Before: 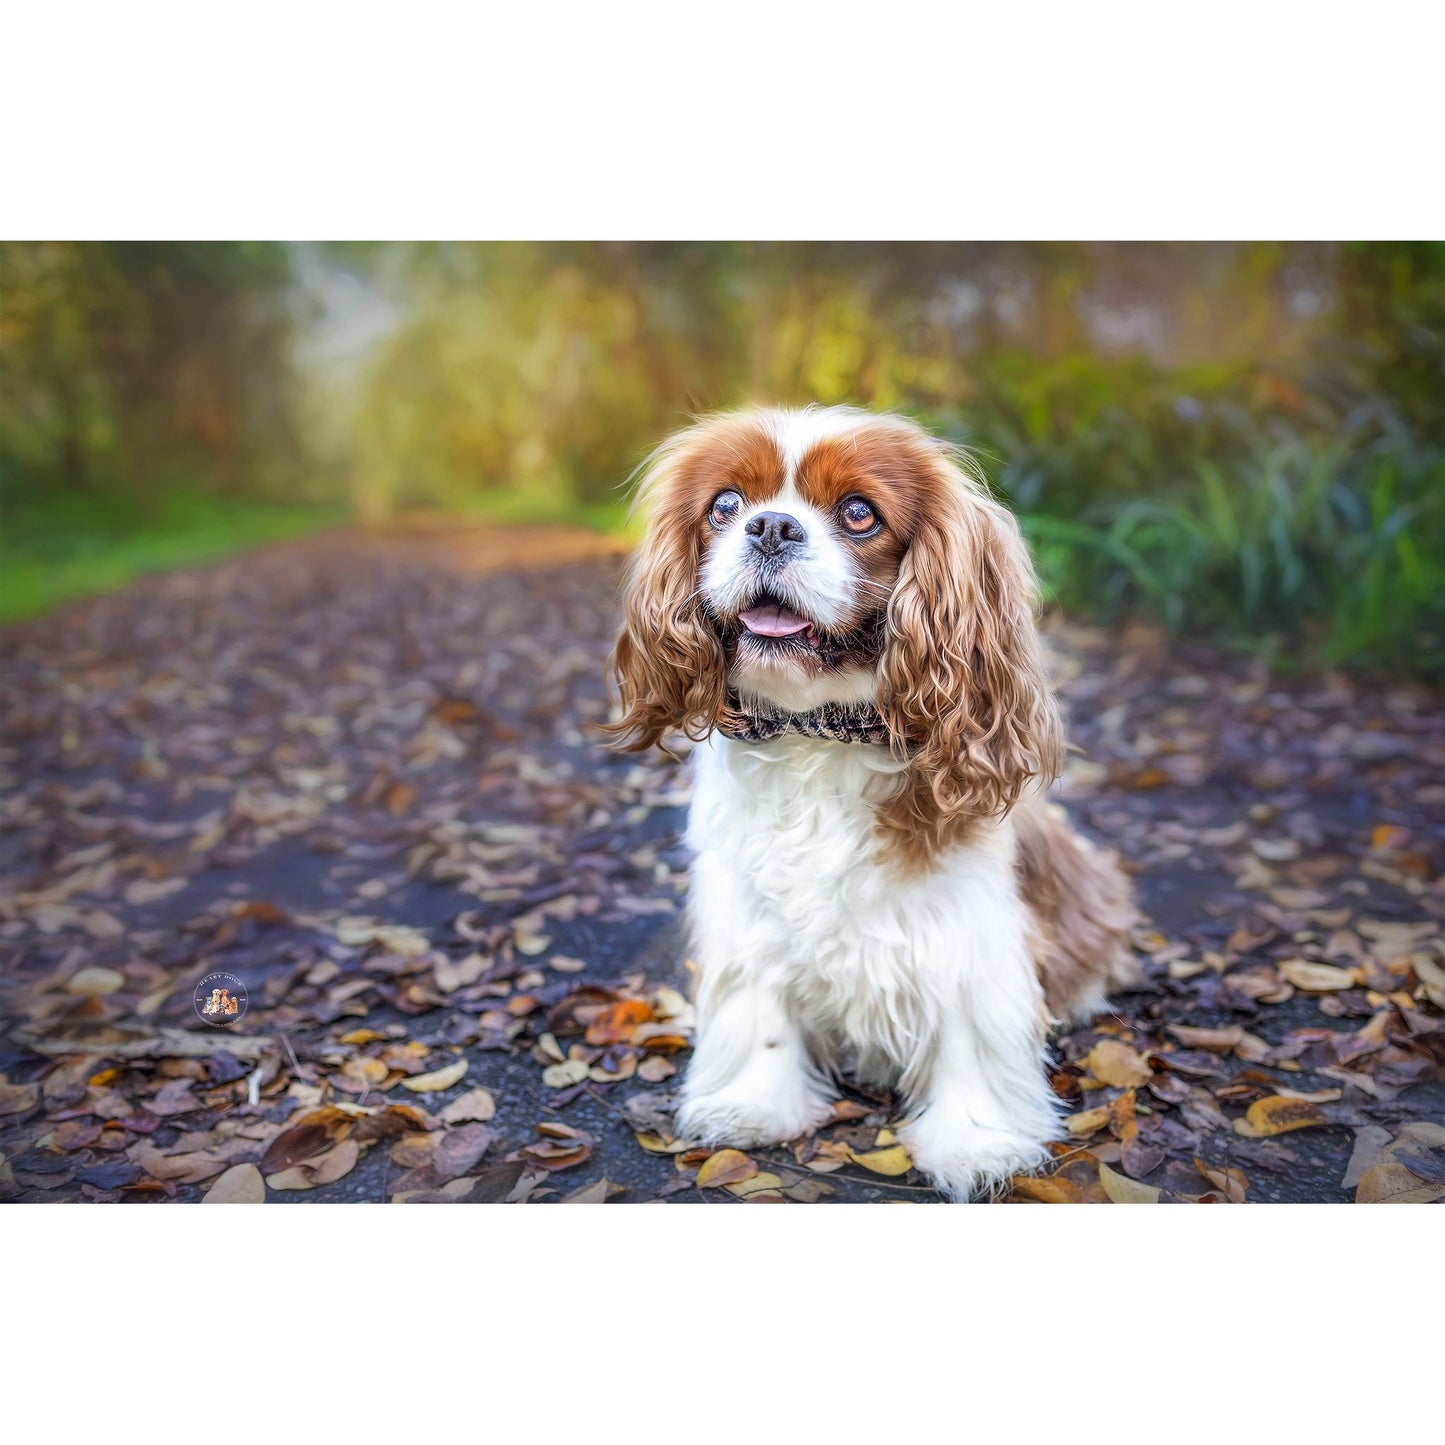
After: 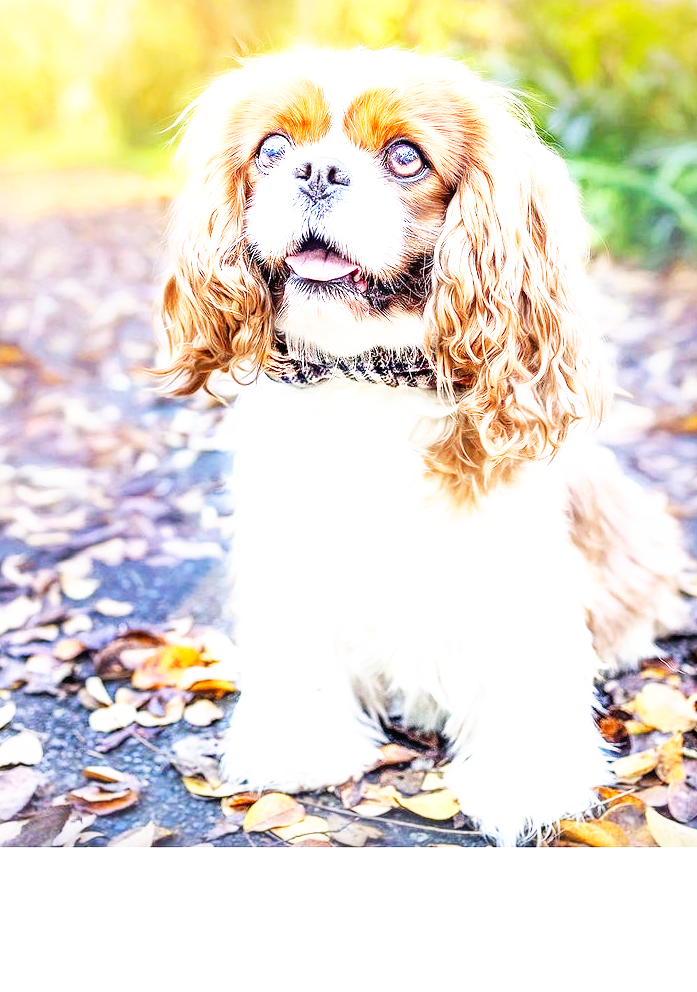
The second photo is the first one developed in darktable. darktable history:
base curve: curves: ch0 [(0, 0) (0.007, 0.004) (0.027, 0.03) (0.046, 0.07) (0.207, 0.54) (0.442, 0.872) (0.673, 0.972) (1, 1)], preserve colors none
crop: left 31.379%, top 24.658%, right 20.326%, bottom 6.628%
exposure: black level correction 0, exposure 1 EV, compensate exposure bias true, compensate highlight preservation false
